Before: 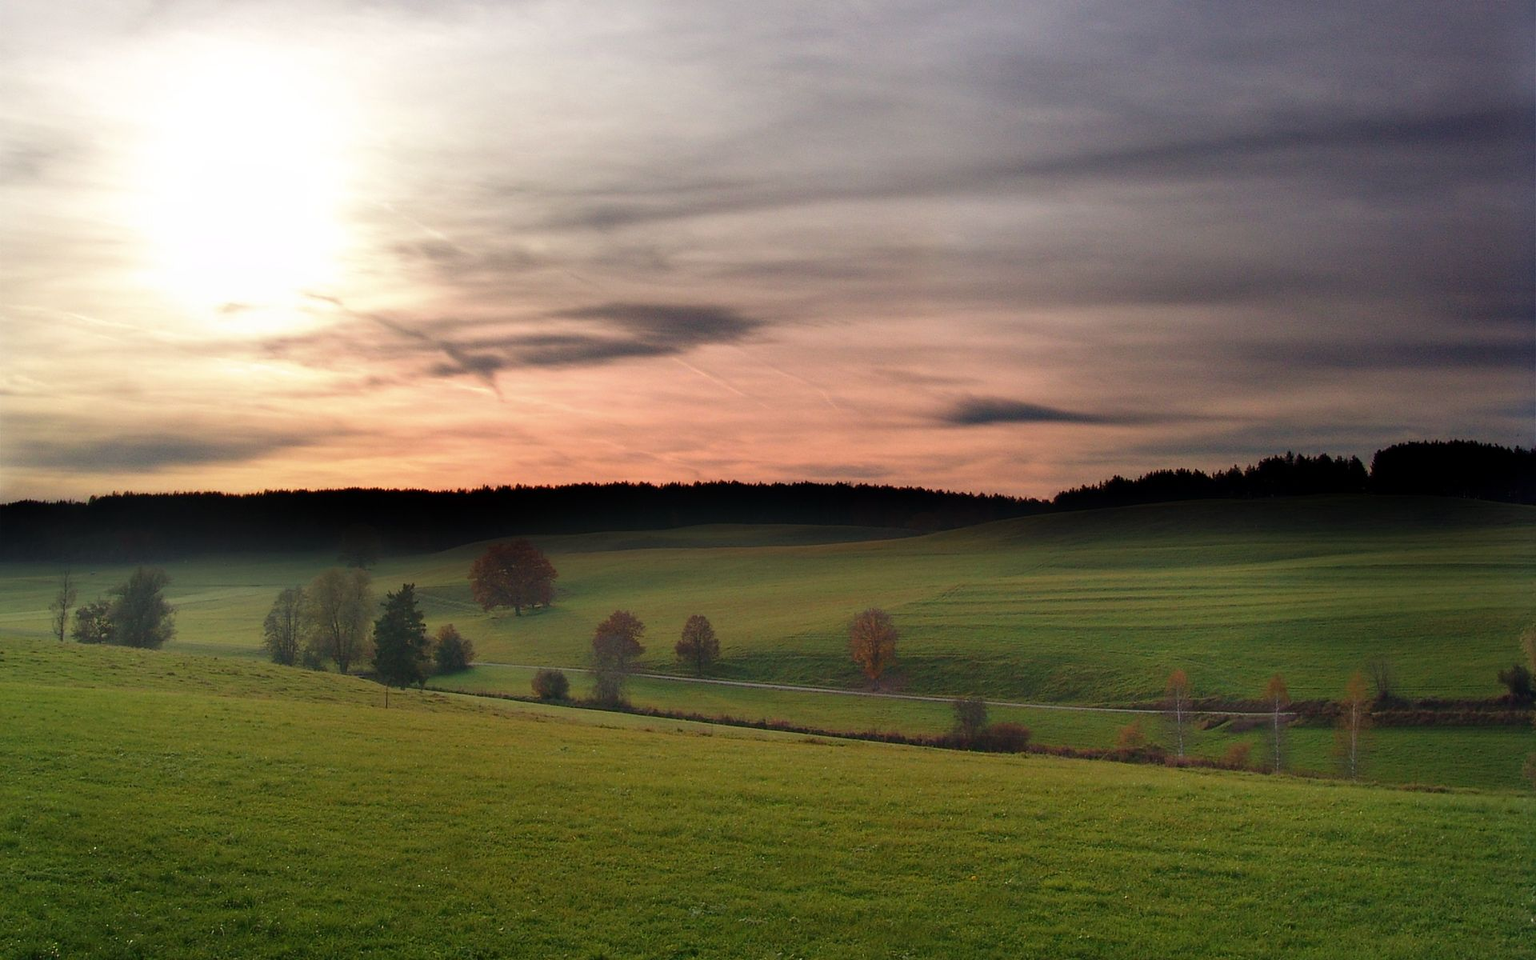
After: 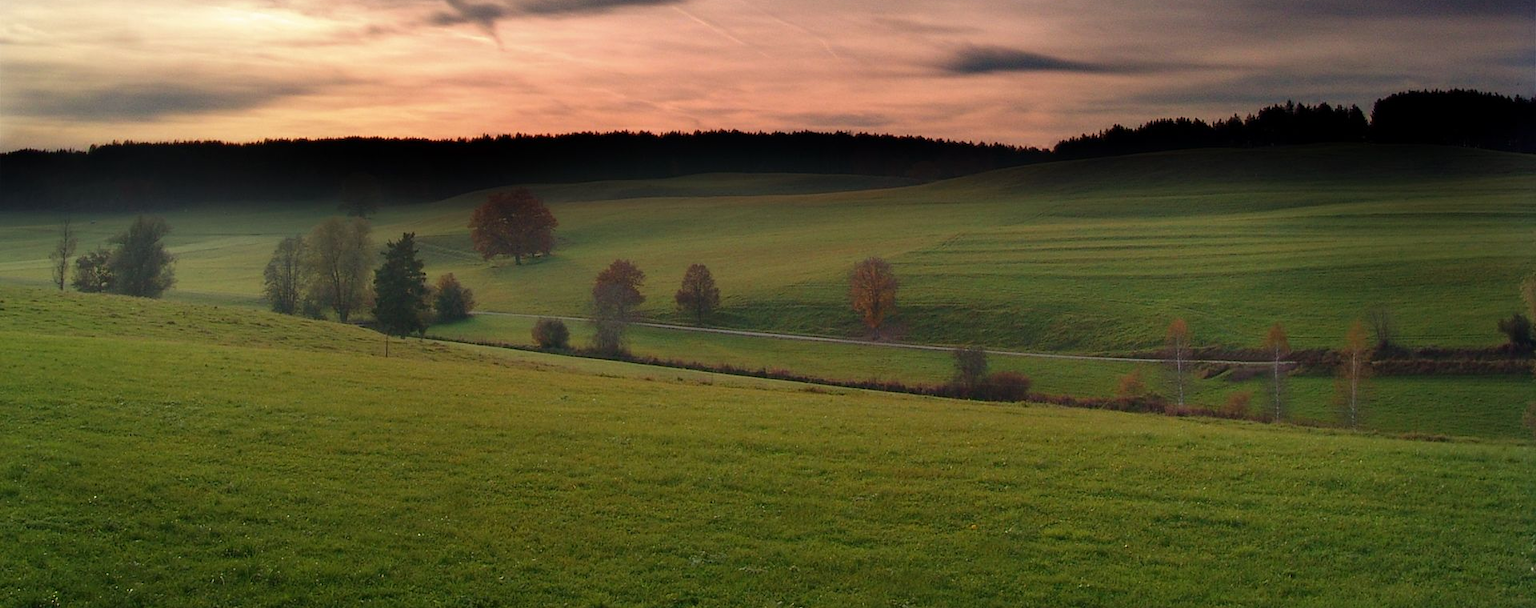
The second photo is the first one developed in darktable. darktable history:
crop and rotate: top 36.592%
